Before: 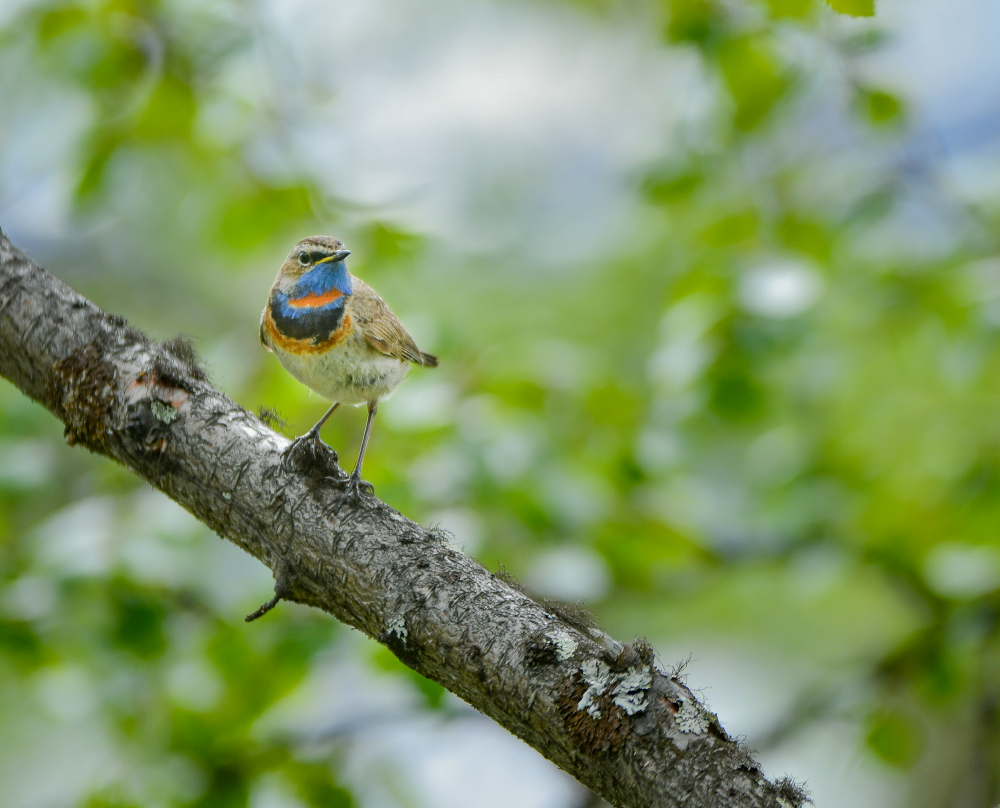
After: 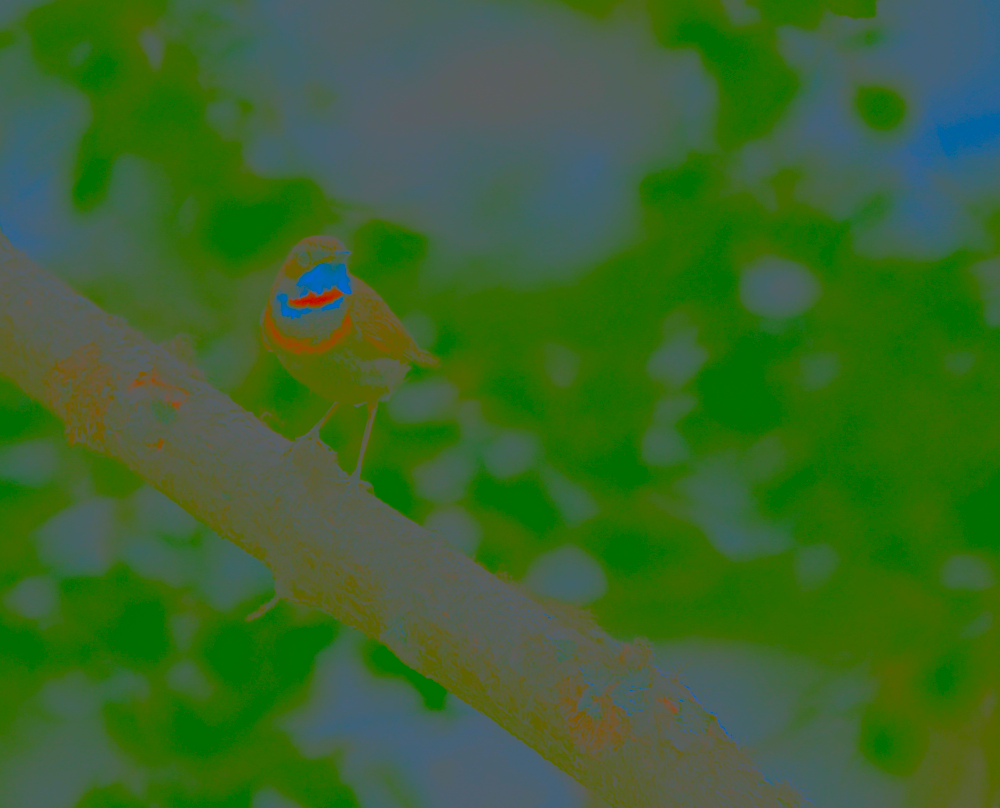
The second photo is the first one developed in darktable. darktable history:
contrast brightness saturation: contrast -0.99, brightness -0.17, saturation 0.75
white balance: emerald 1
